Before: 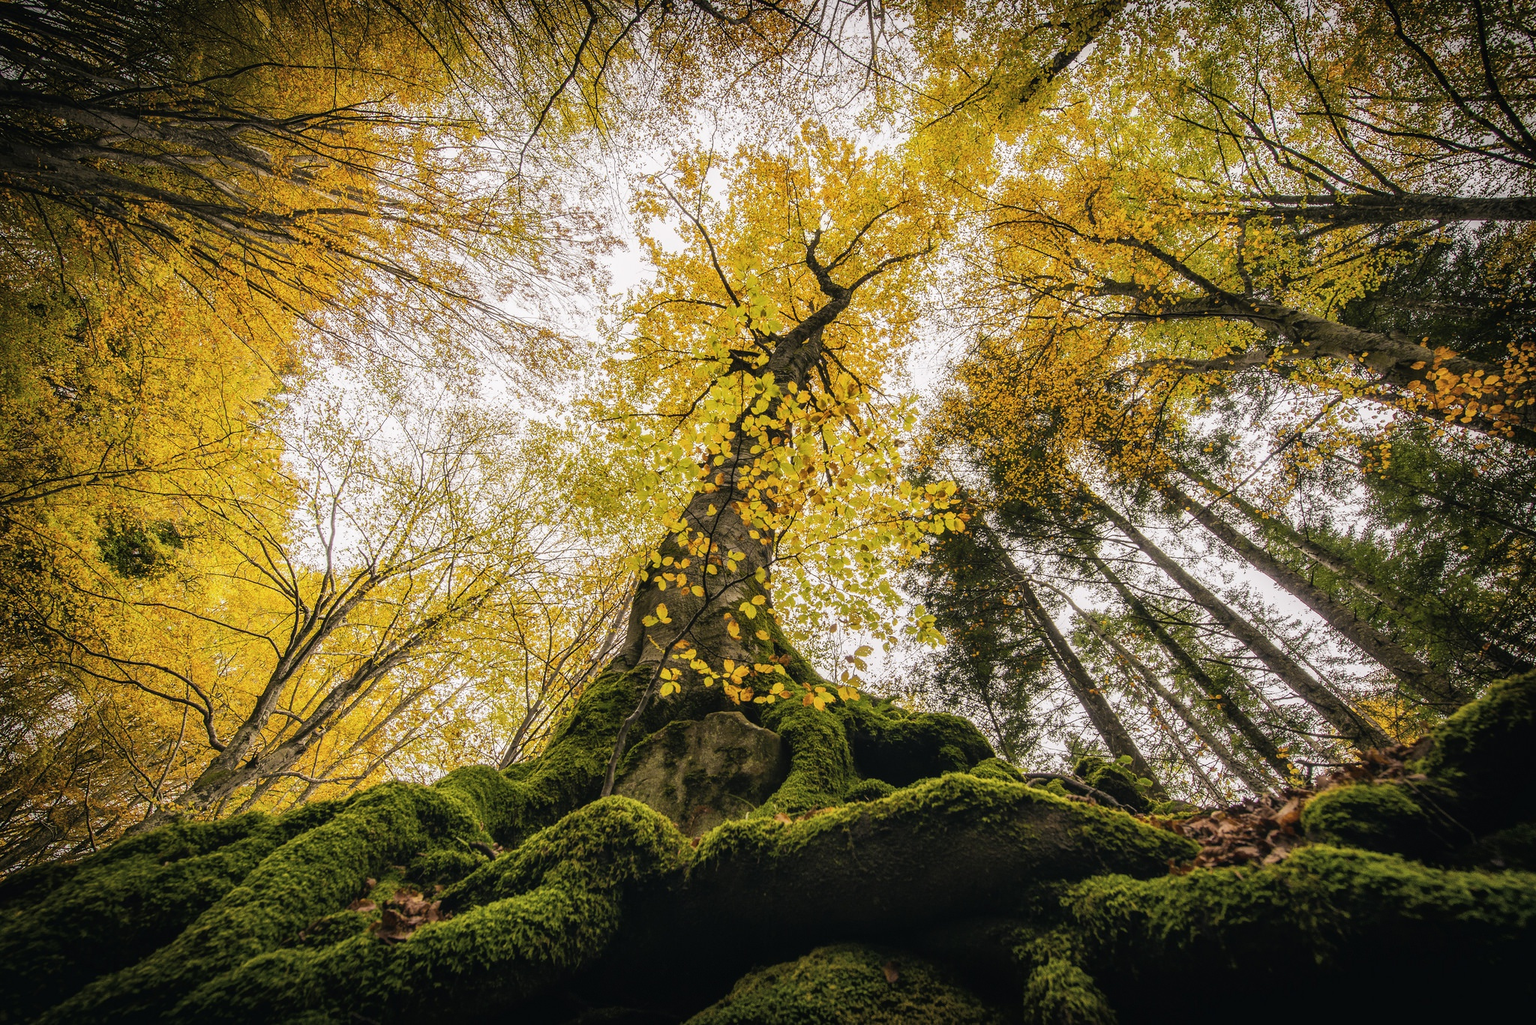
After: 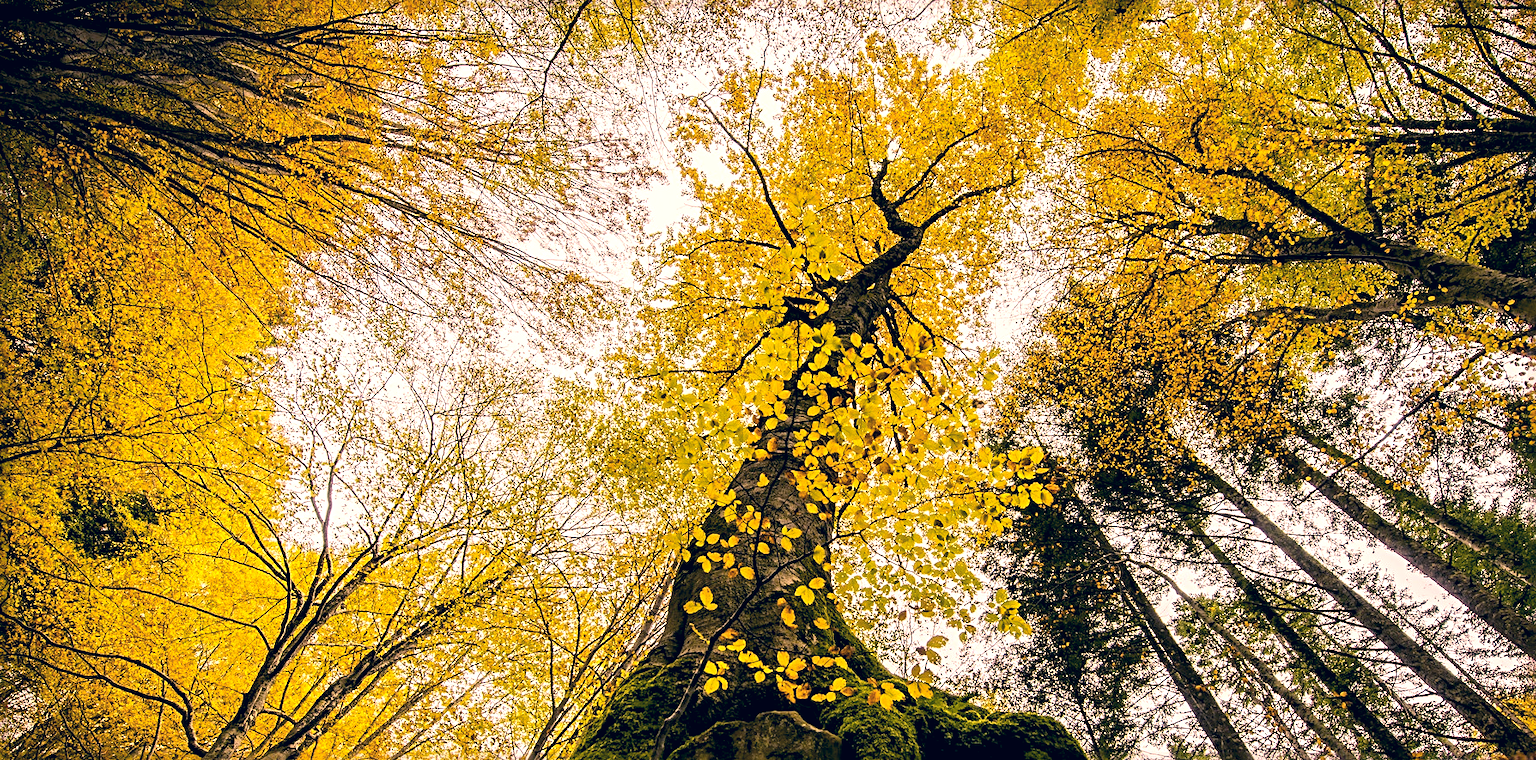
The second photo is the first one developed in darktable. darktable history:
sharpen: radius 3.995
tone equalizer: -8 EV -0.428 EV, -7 EV -0.415 EV, -6 EV -0.37 EV, -5 EV -0.207 EV, -3 EV 0.25 EV, -2 EV 0.339 EV, -1 EV 0.393 EV, +0 EV 0.434 EV, smoothing diameter 2.04%, edges refinement/feathering 24.46, mask exposure compensation -1.57 EV, filter diffusion 5
crop: left 2.944%, top 8.916%, right 9.657%, bottom 26.229%
color balance rgb: highlights gain › chroma 3.036%, highlights gain › hue 76.45°, global offset › luminance -0.847%, linear chroma grading › shadows 15.478%, perceptual saturation grading › global saturation 0.964%, global vibrance 50.473%
color correction: highlights a* 13.92, highlights b* 5.98, shadows a* -5.99, shadows b* -15.59, saturation 0.847
